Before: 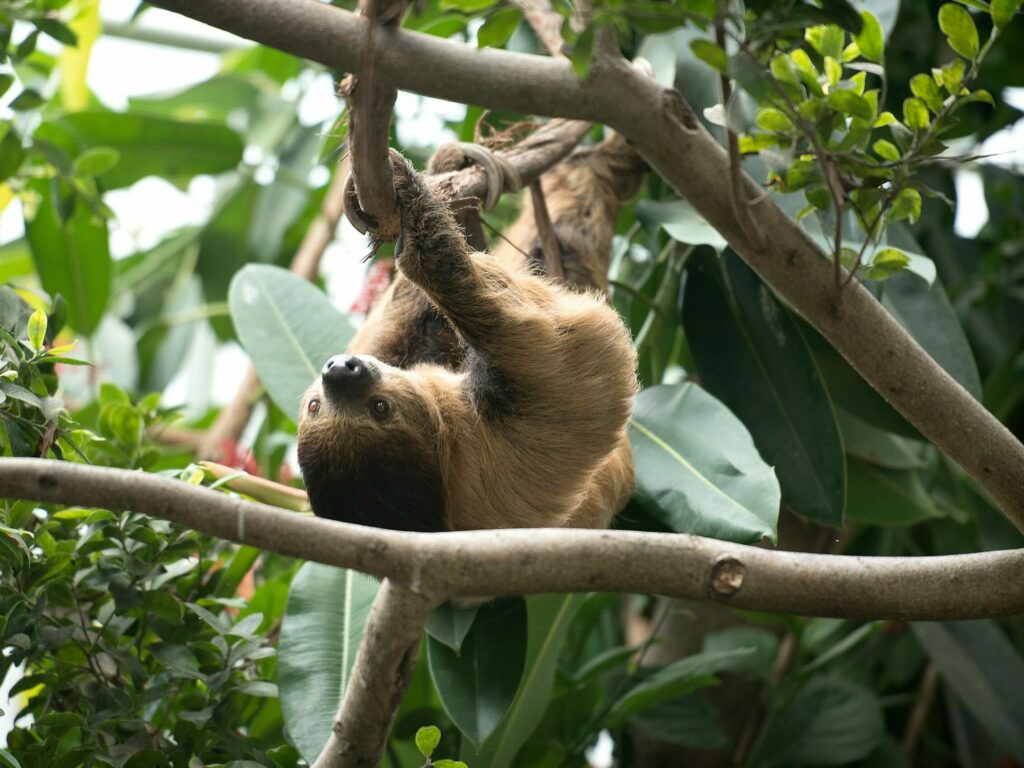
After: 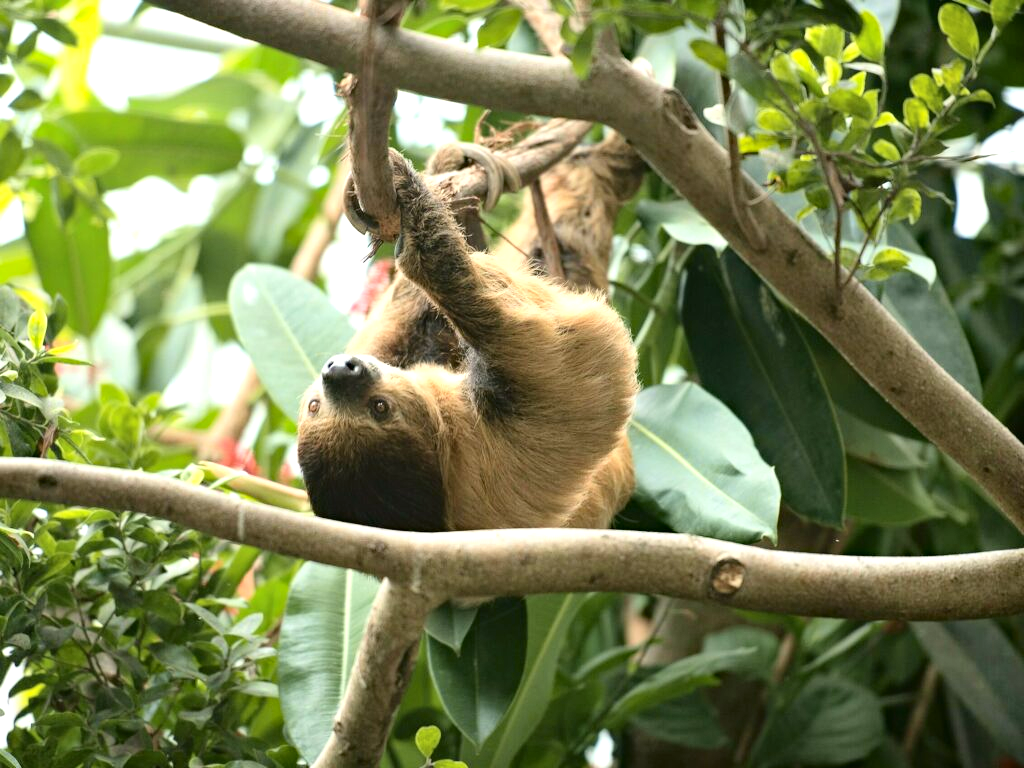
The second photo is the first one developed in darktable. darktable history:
tone curve: curves: ch0 [(0, 0.01) (0.052, 0.045) (0.136, 0.133) (0.29, 0.332) (0.453, 0.531) (0.676, 0.751) (0.89, 0.919) (1, 1)]; ch1 [(0, 0) (0.094, 0.081) (0.285, 0.299) (0.385, 0.403) (0.446, 0.443) (0.495, 0.496) (0.544, 0.552) (0.589, 0.612) (0.722, 0.728) (1, 1)]; ch2 [(0, 0) (0.257, 0.217) (0.43, 0.421) (0.498, 0.507) (0.531, 0.544) (0.56, 0.579) (0.625, 0.642) (1, 1)], color space Lab, independent channels, preserve colors none
exposure: black level correction -0.002, exposure 0.54 EV, compensate highlight preservation false
haze removal: compatibility mode true, adaptive false
